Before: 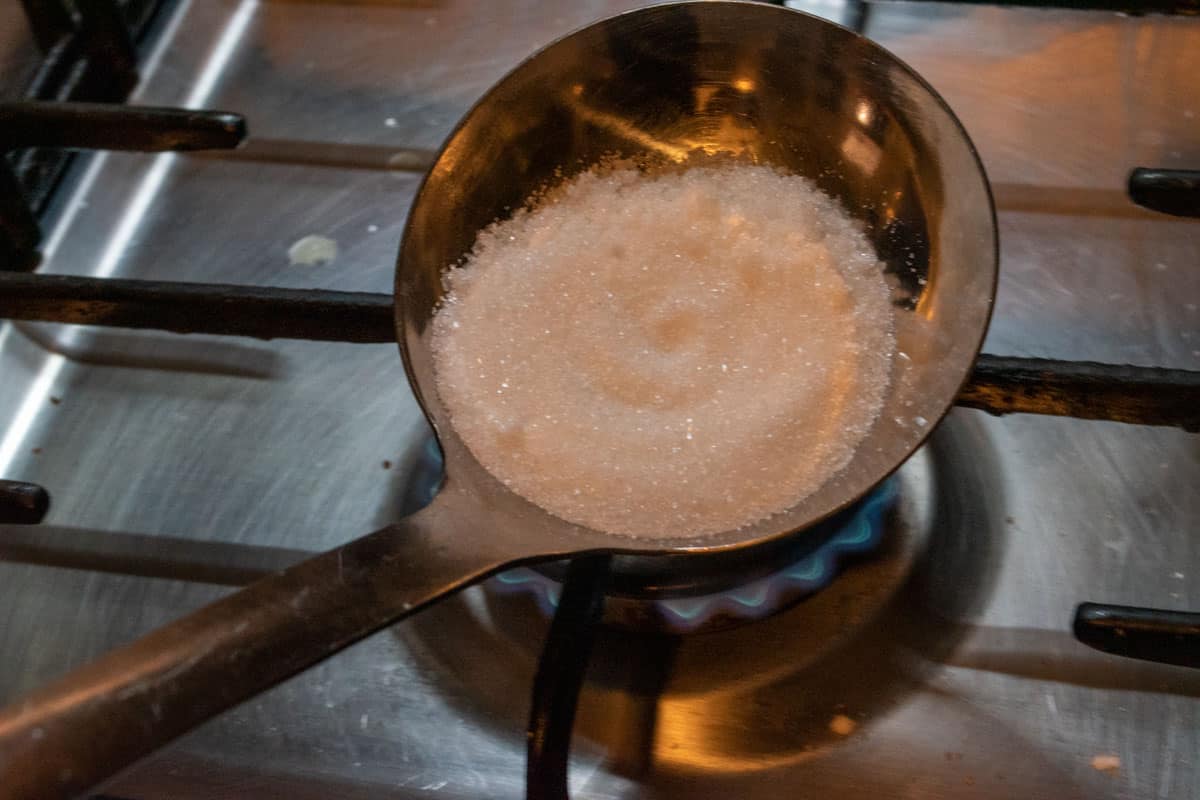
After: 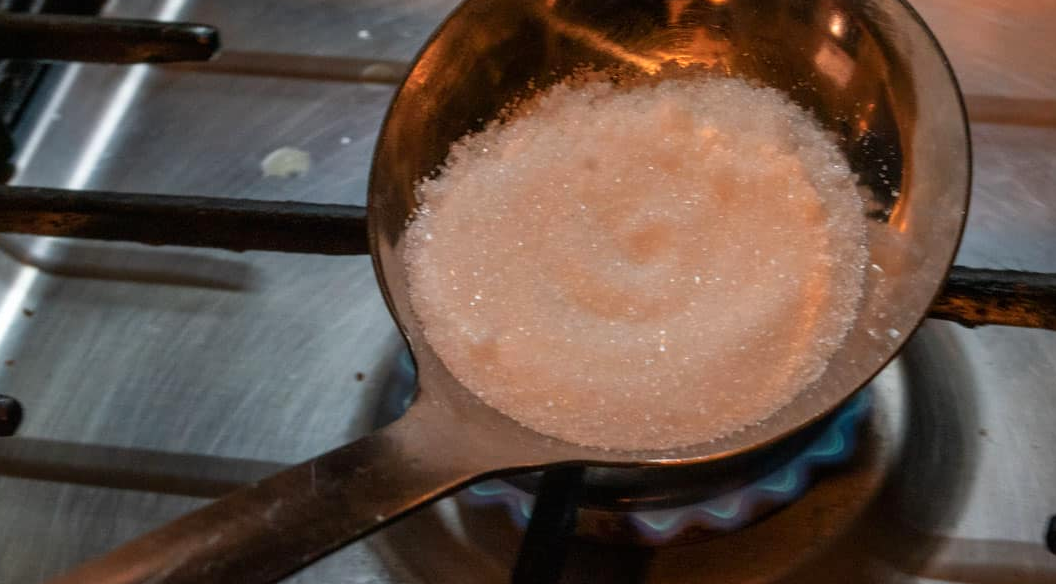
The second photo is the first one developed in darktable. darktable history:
color zones: curves: ch1 [(0.235, 0.558) (0.75, 0.5)]; ch2 [(0.25, 0.462) (0.749, 0.457)]
crop and rotate: left 2.329%, top 11.056%, right 9.61%, bottom 15.868%
